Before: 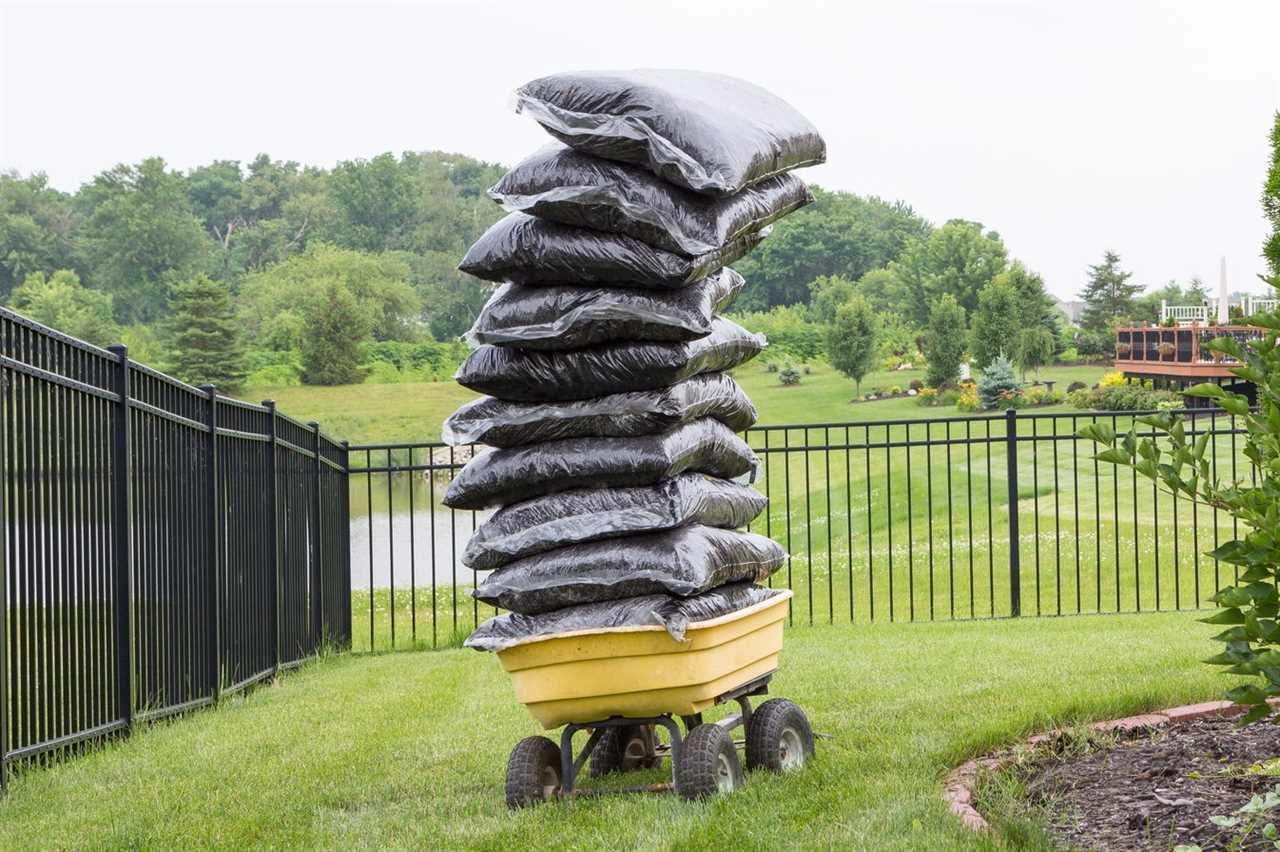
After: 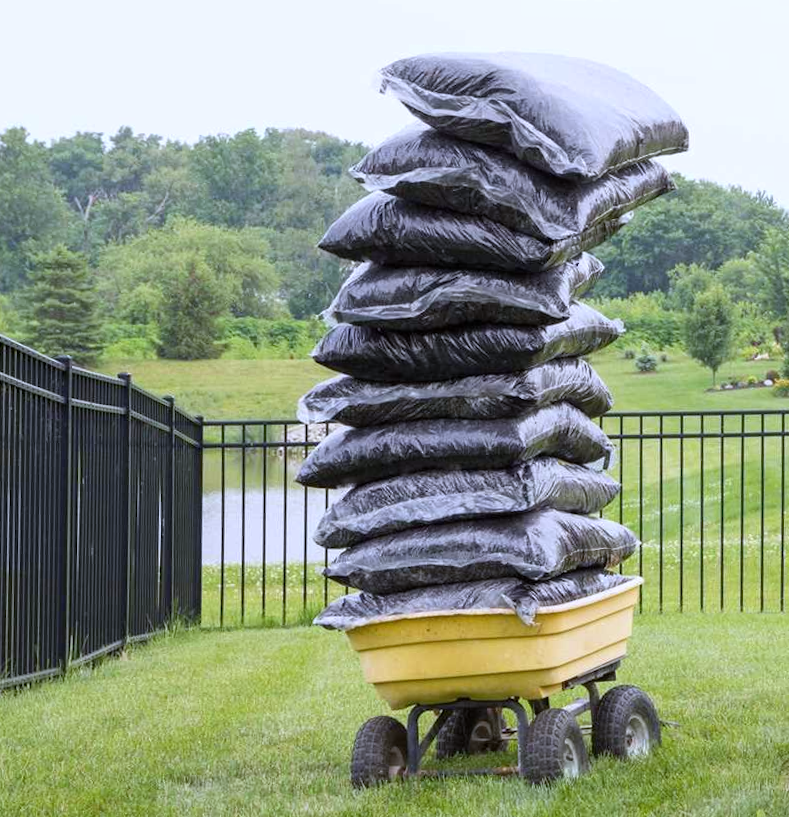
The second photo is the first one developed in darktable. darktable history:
white balance: red 0.967, blue 1.119, emerald 0.756
exposure: exposure -0.01 EV, compensate highlight preservation false
rotate and perspective: rotation 1.57°, crop left 0.018, crop right 0.982, crop top 0.039, crop bottom 0.961
crop: left 10.644%, right 26.528%
